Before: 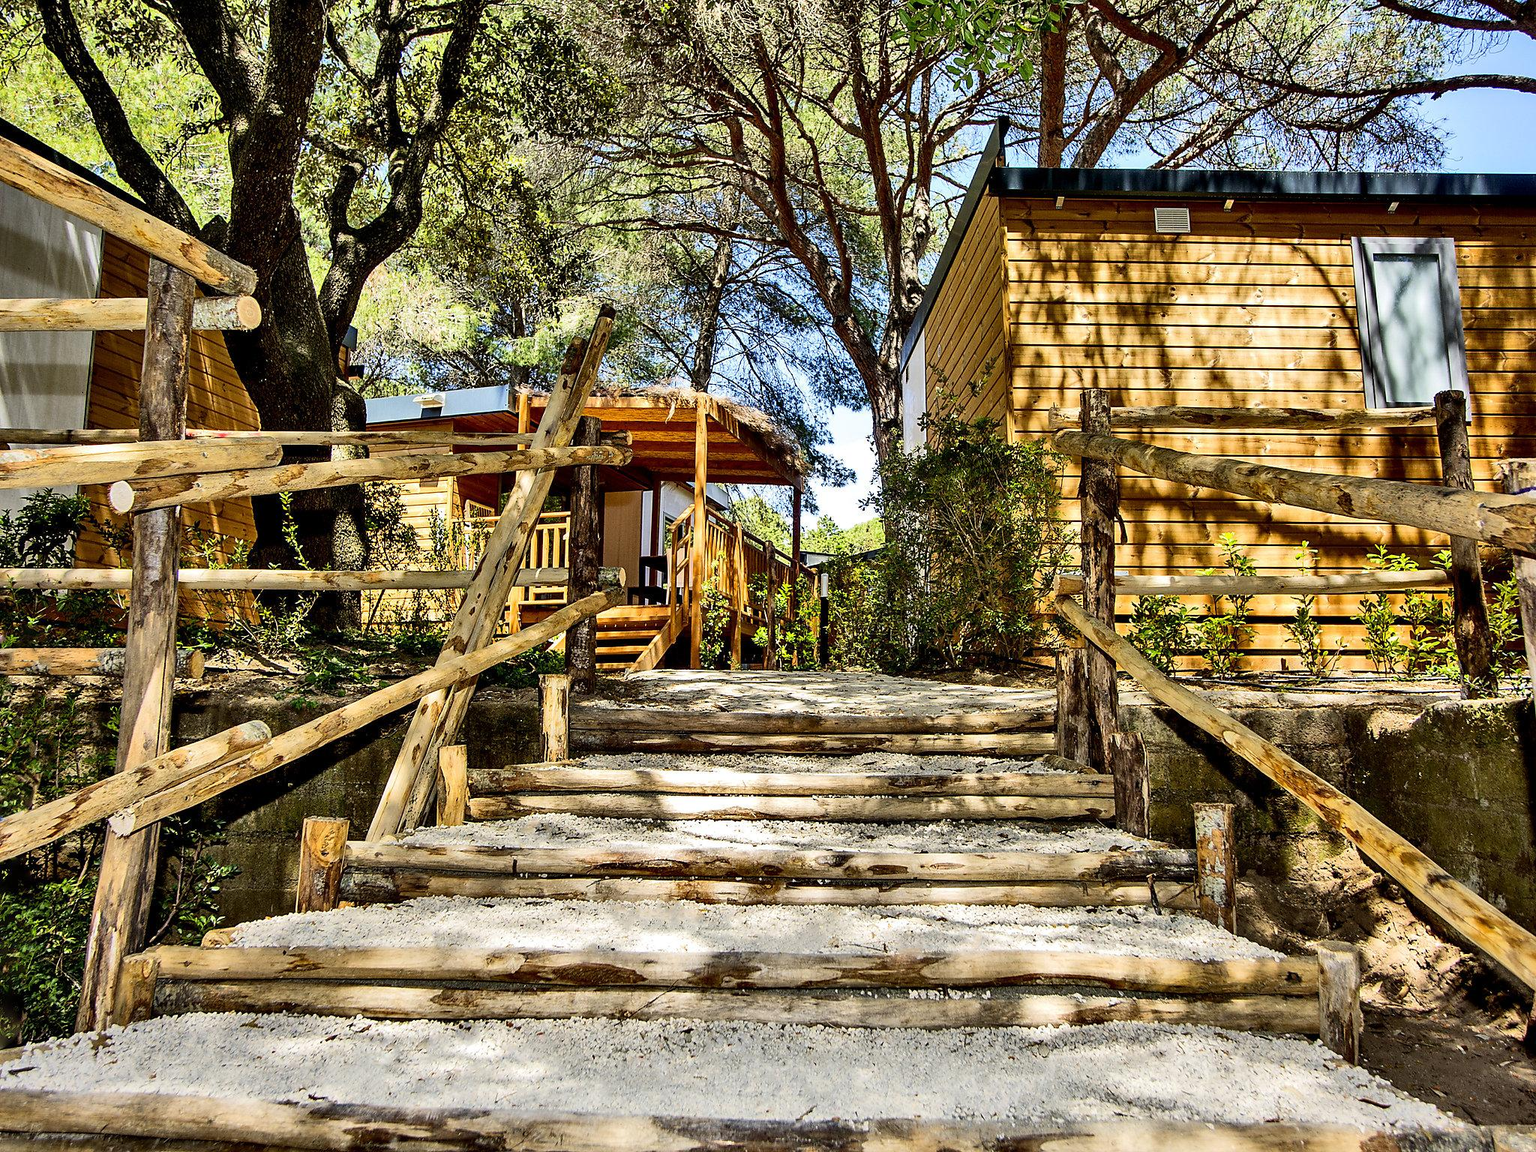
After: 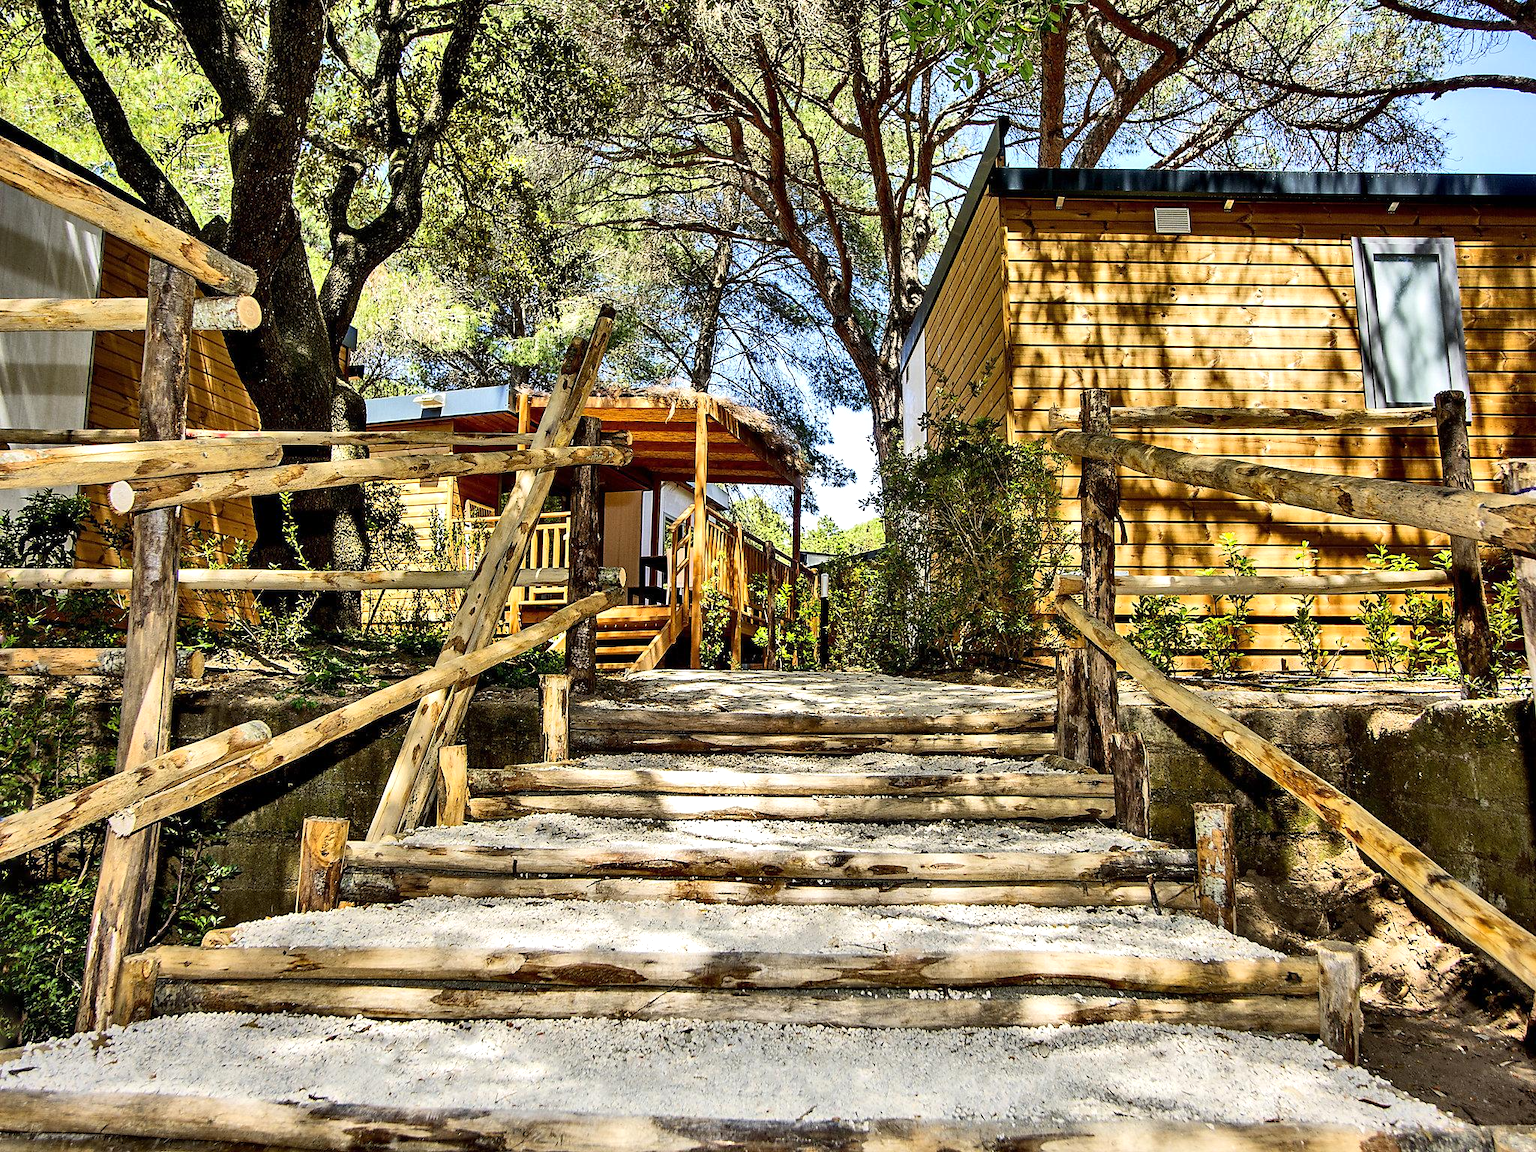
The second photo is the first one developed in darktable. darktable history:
exposure: exposure 0.178 EV, compensate exposure bias true, compensate highlight preservation false
